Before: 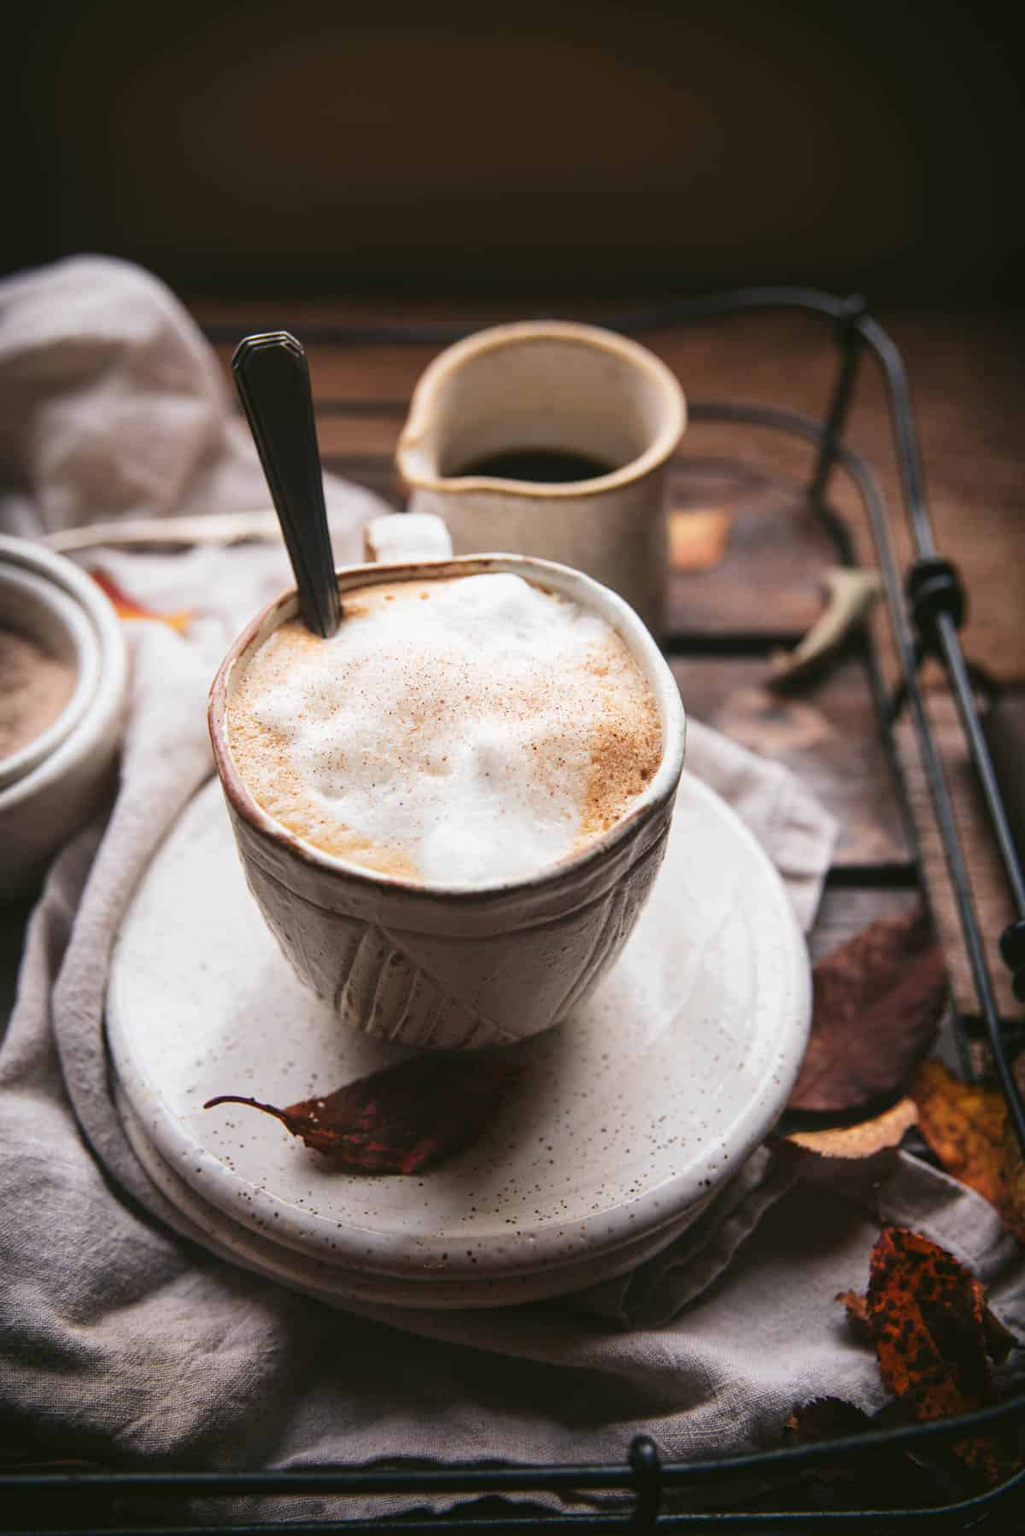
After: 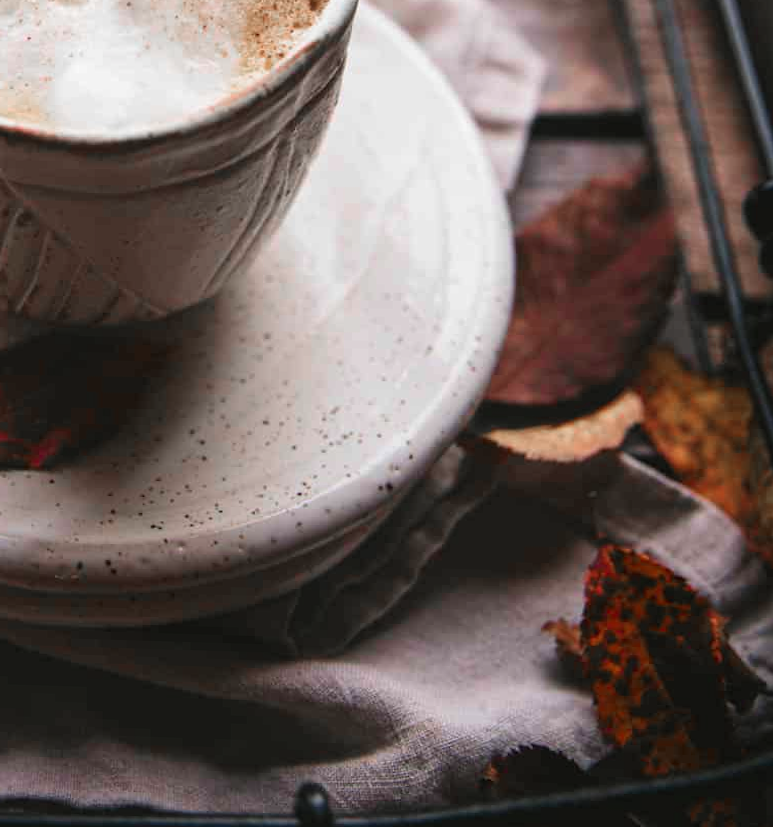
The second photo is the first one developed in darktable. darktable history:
crop and rotate: left 35.509%, top 50.238%, bottom 4.934%
color zones: curves: ch1 [(0, 0.708) (0.088, 0.648) (0.245, 0.187) (0.429, 0.326) (0.571, 0.498) (0.714, 0.5) (0.857, 0.5) (1, 0.708)]
rotate and perspective: lens shift (horizontal) -0.055, automatic cropping off
